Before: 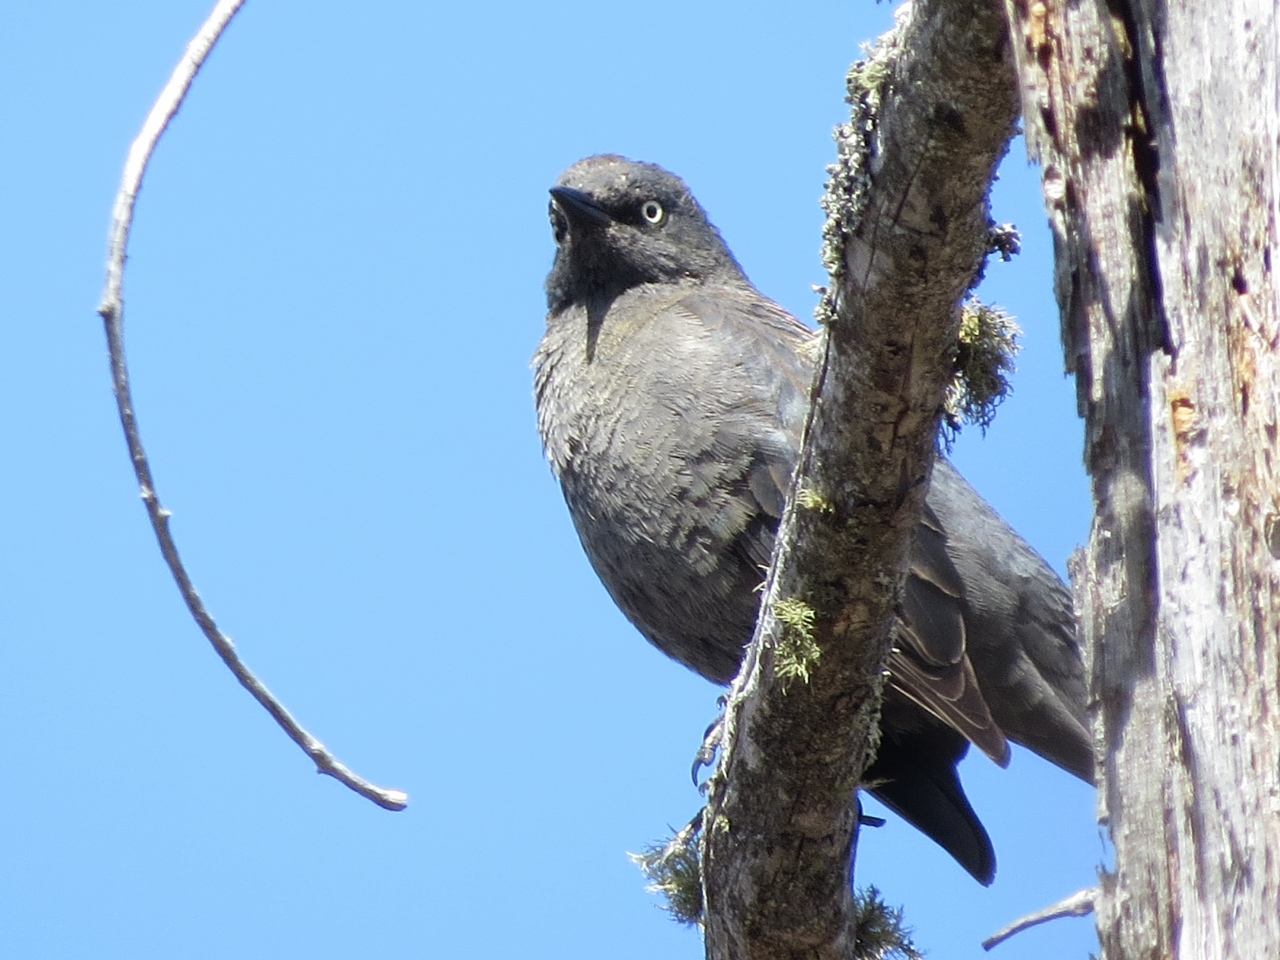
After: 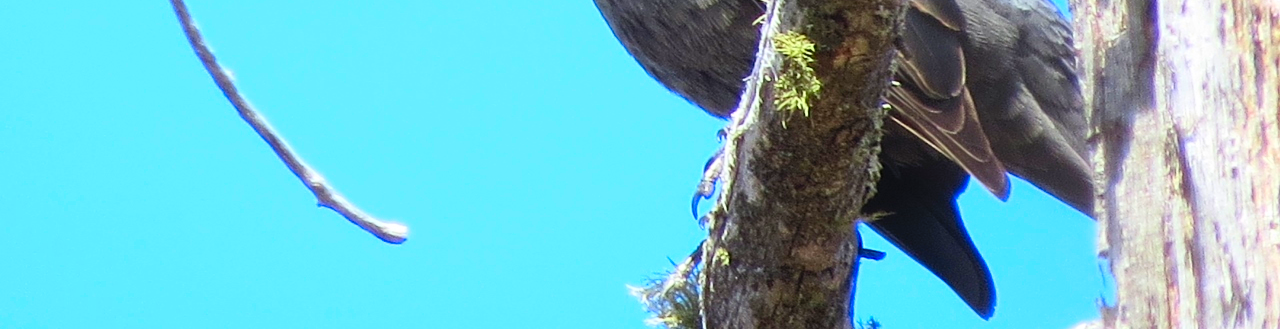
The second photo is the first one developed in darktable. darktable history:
crop and rotate: top 59.076%, bottom 6.613%
contrast brightness saturation: contrast 0.204, brightness 0.195, saturation 0.81
